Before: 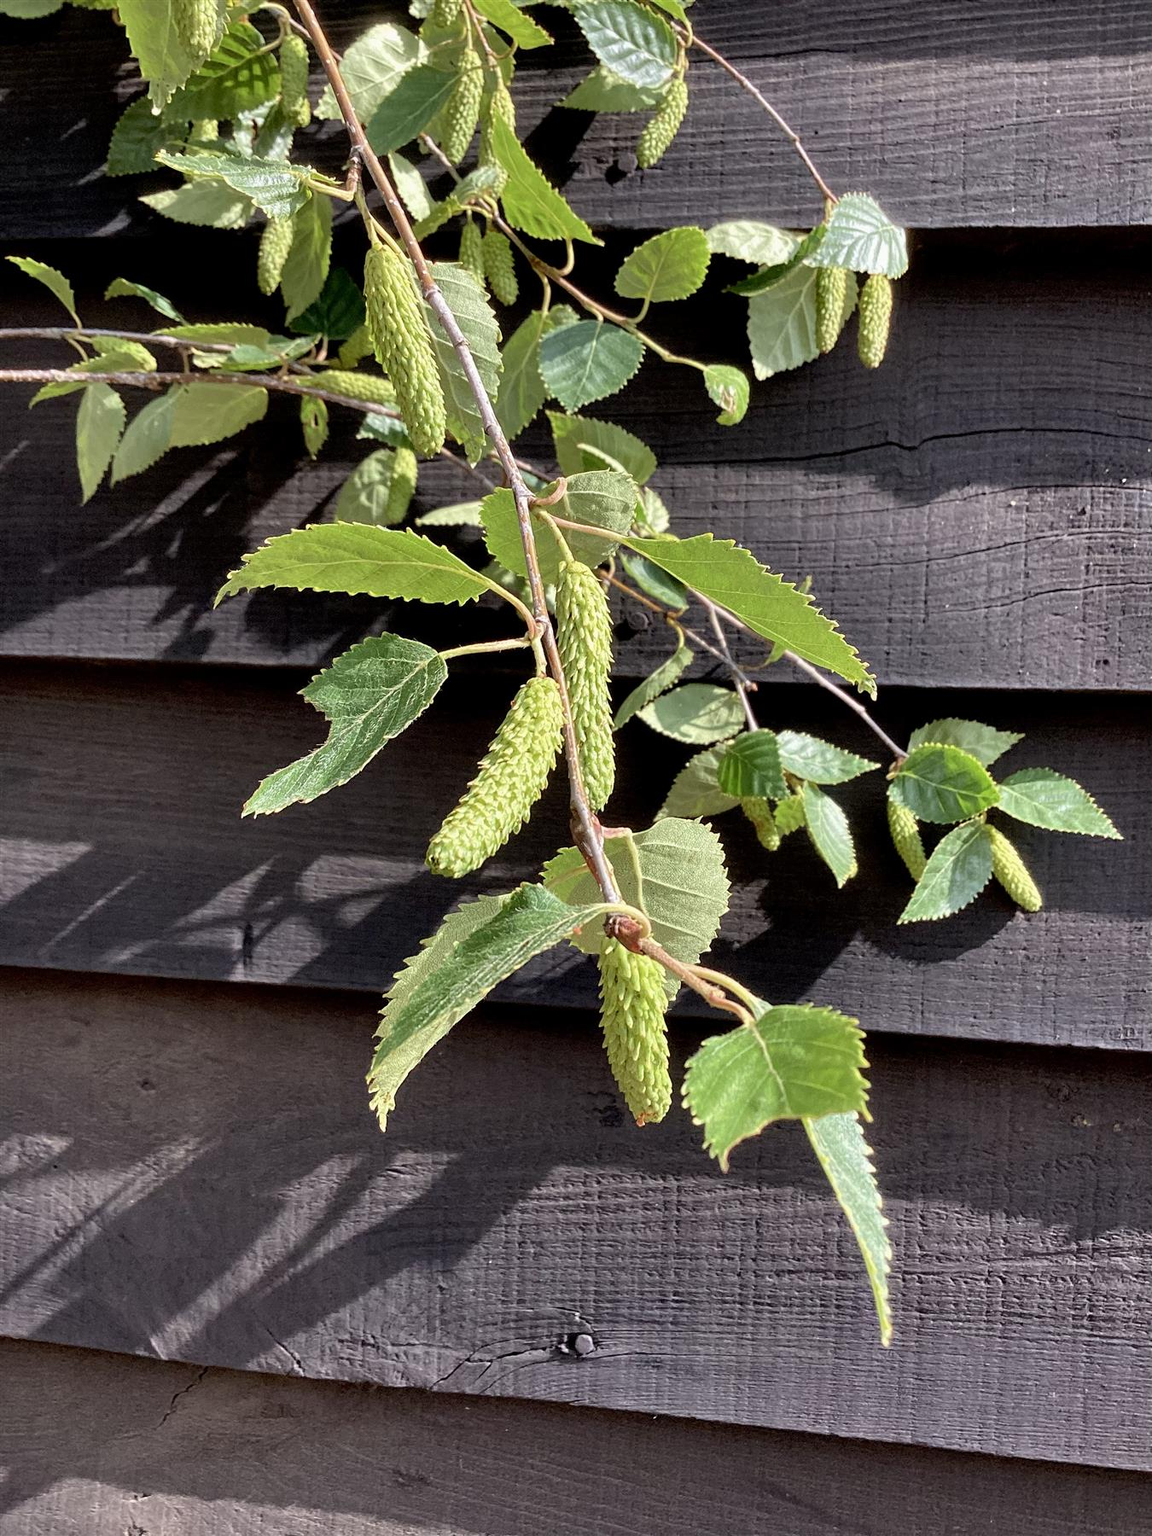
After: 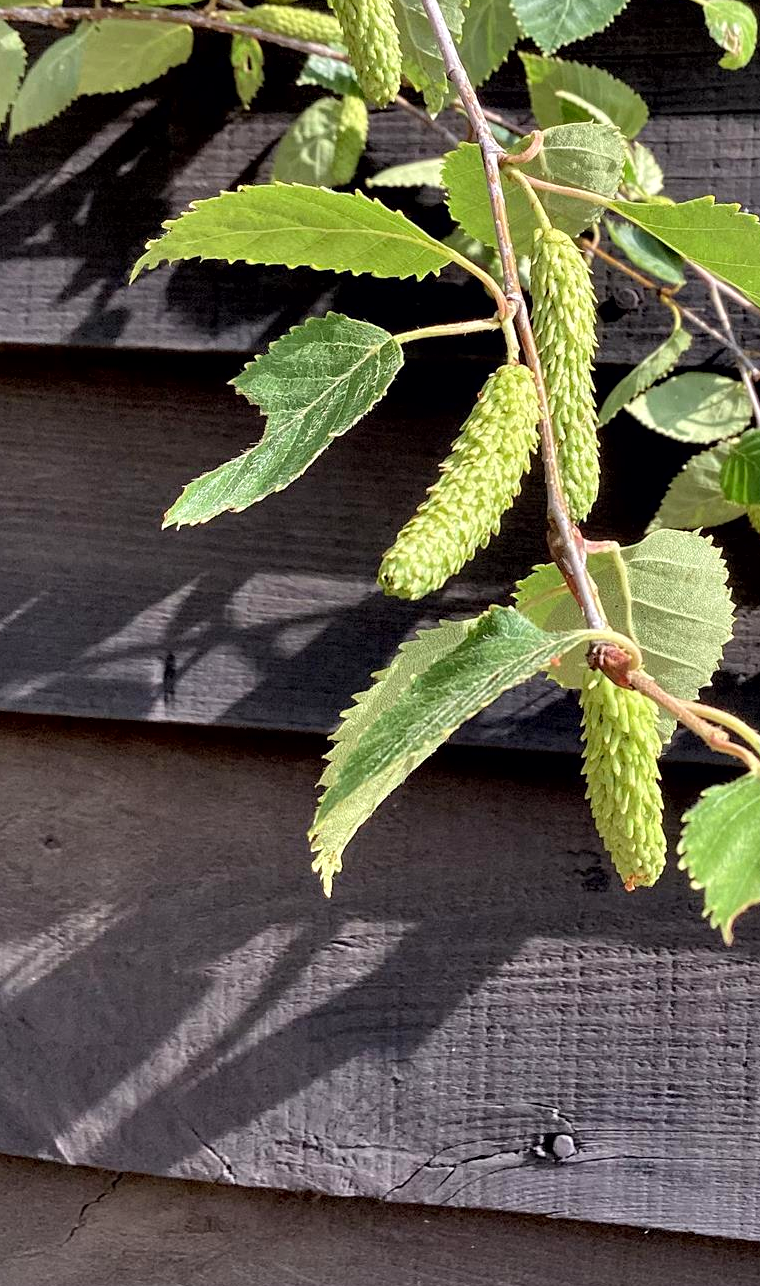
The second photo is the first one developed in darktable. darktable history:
contrast equalizer: octaves 7, y [[0.6 ×6], [0.55 ×6], [0 ×6], [0 ×6], [0 ×6]], mix 0.3
contrast brightness saturation: contrast 0.03, brightness 0.06, saturation 0.13
crop: left 8.966%, top 23.852%, right 34.699%, bottom 4.703%
